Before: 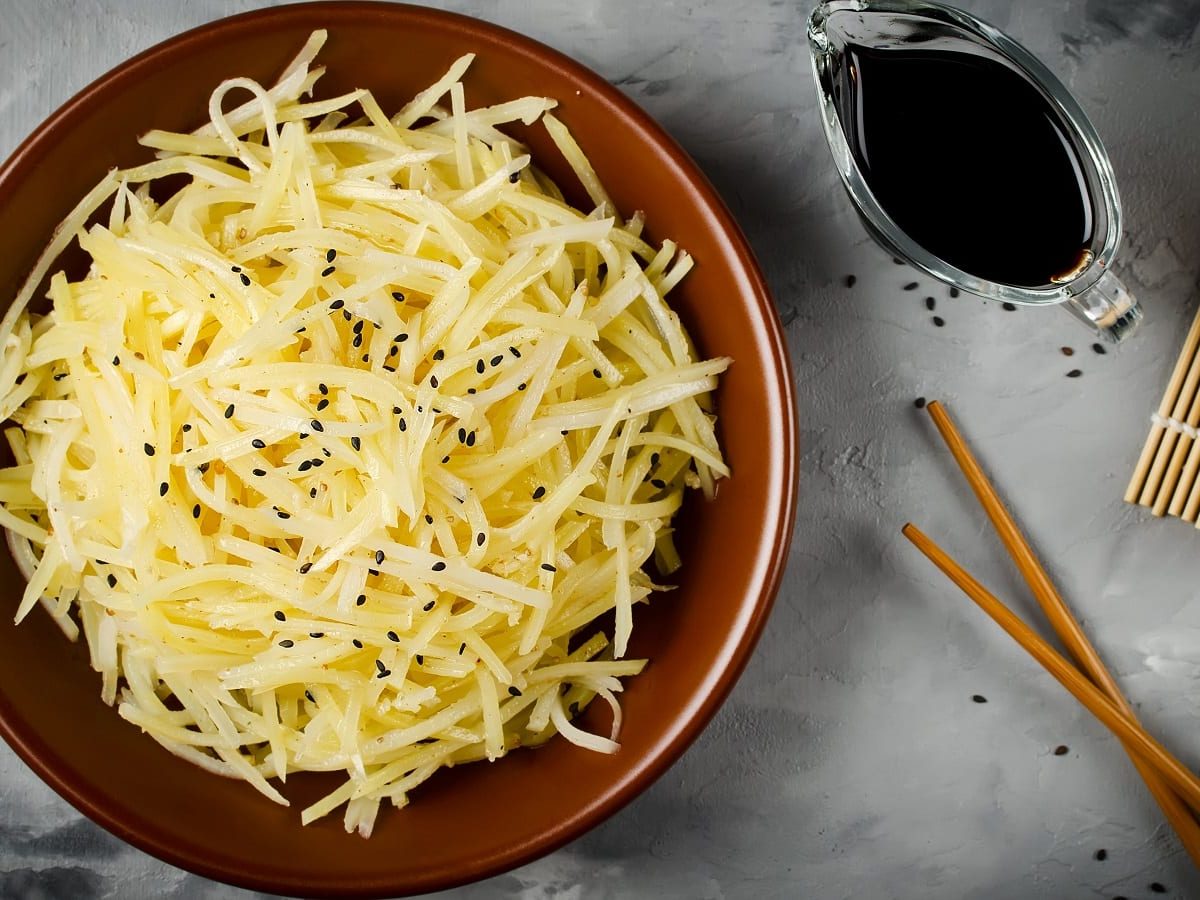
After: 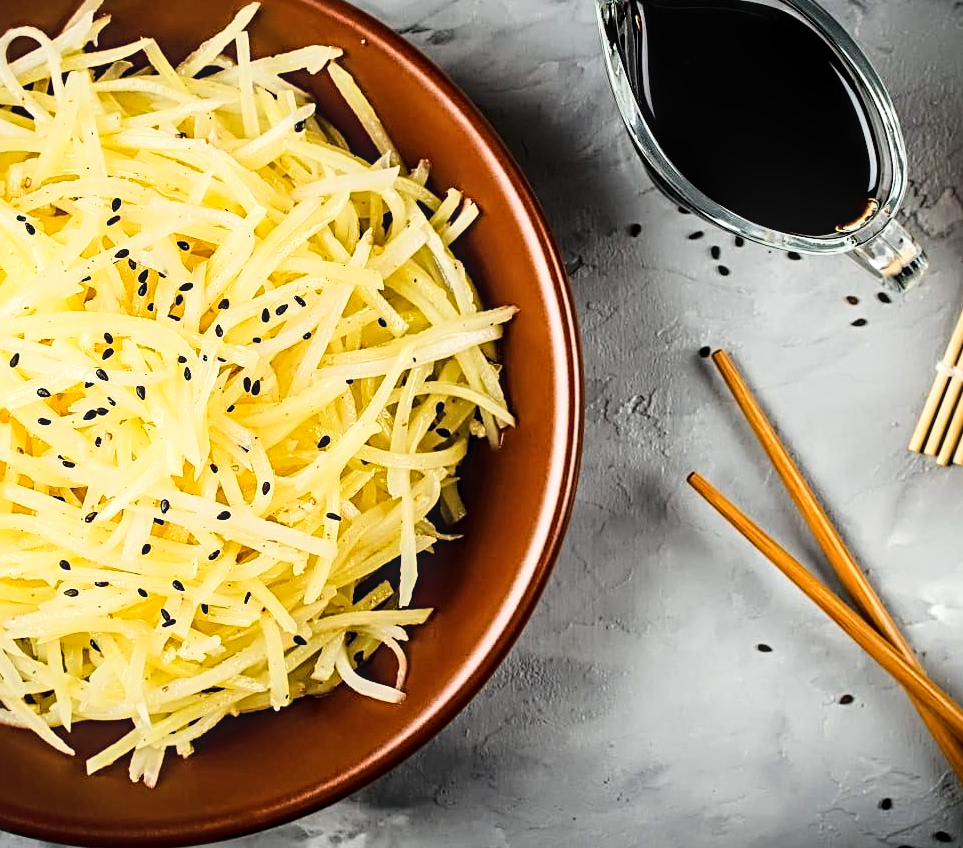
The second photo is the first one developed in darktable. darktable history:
base curve: curves: ch0 [(0, 0) (0.028, 0.03) (0.121, 0.232) (0.46, 0.748) (0.859, 0.968) (1, 1)]
sharpen: radius 4
crop and rotate: left 17.959%, top 5.771%, right 1.742%
local contrast: on, module defaults
